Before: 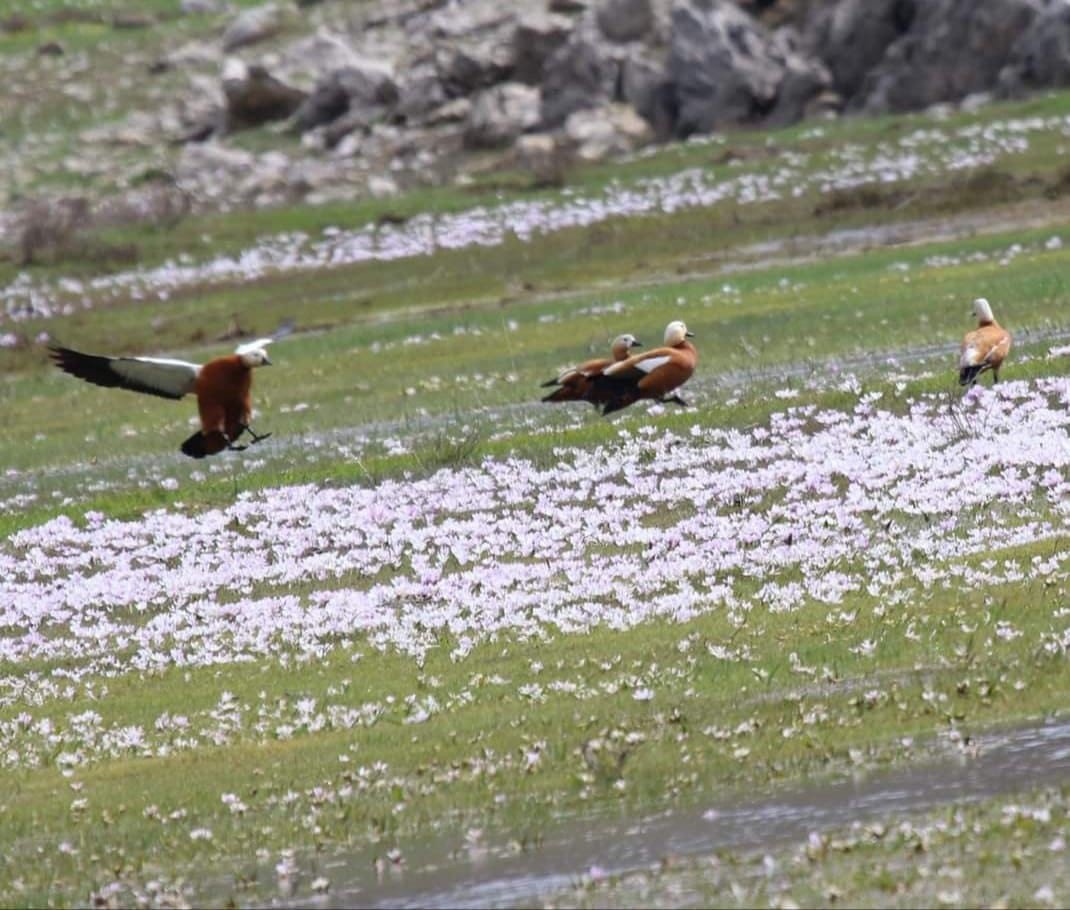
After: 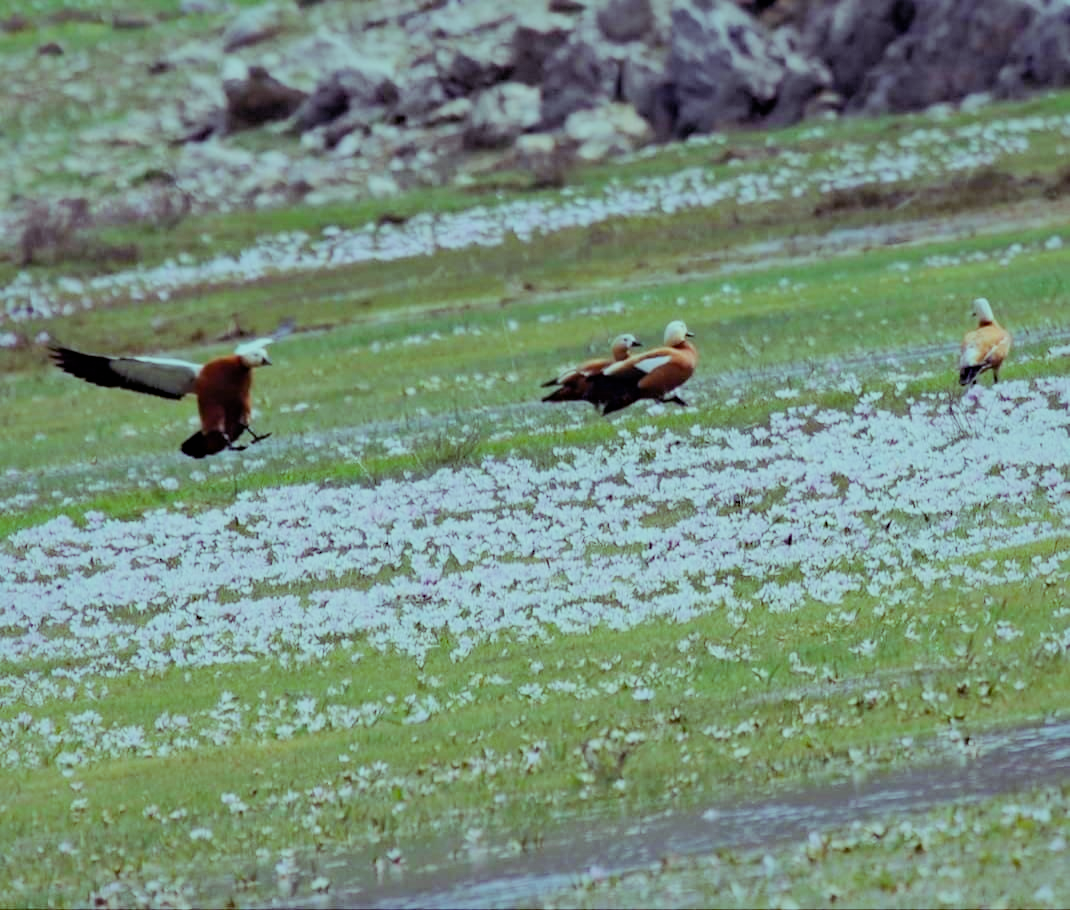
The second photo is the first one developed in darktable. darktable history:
haze removal: adaptive false
tone curve: curves: ch0 [(0, 0) (0.003, 0.003) (0.011, 0.011) (0.025, 0.025) (0.044, 0.044) (0.069, 0.068) (0.1, 0.098) (0.136, 0.134) (0.177, 0.175) (0.224, 0.221) (0.277, 0.273) (0.335, 0.33) (0.399, 0.393) (0.468, 0.461) (0.543, 0.546) (0.623, 0.625) (0.709, 0.711) (0.801, 0.802) (0.898, 0.898) (1, 1)], color space Lab, independent channels, preserve colors none
filmic rgb: black relative exposure -6.91 EV, white relative exposure 5.67 EV, hardness 2.86
shadows and highlights: on, module defaults
color balance rgb: shadows lift › luminance -21.35%, shadows lift › chroma 9.251%, shadows lift › hue 285.06°, highlights gain › chroma 5.388%, highlights gain › hue 194.34°, perceptual saturation grading › global saturation 0.413%, perceptual brilliance grading › global brilliance 12.383%
